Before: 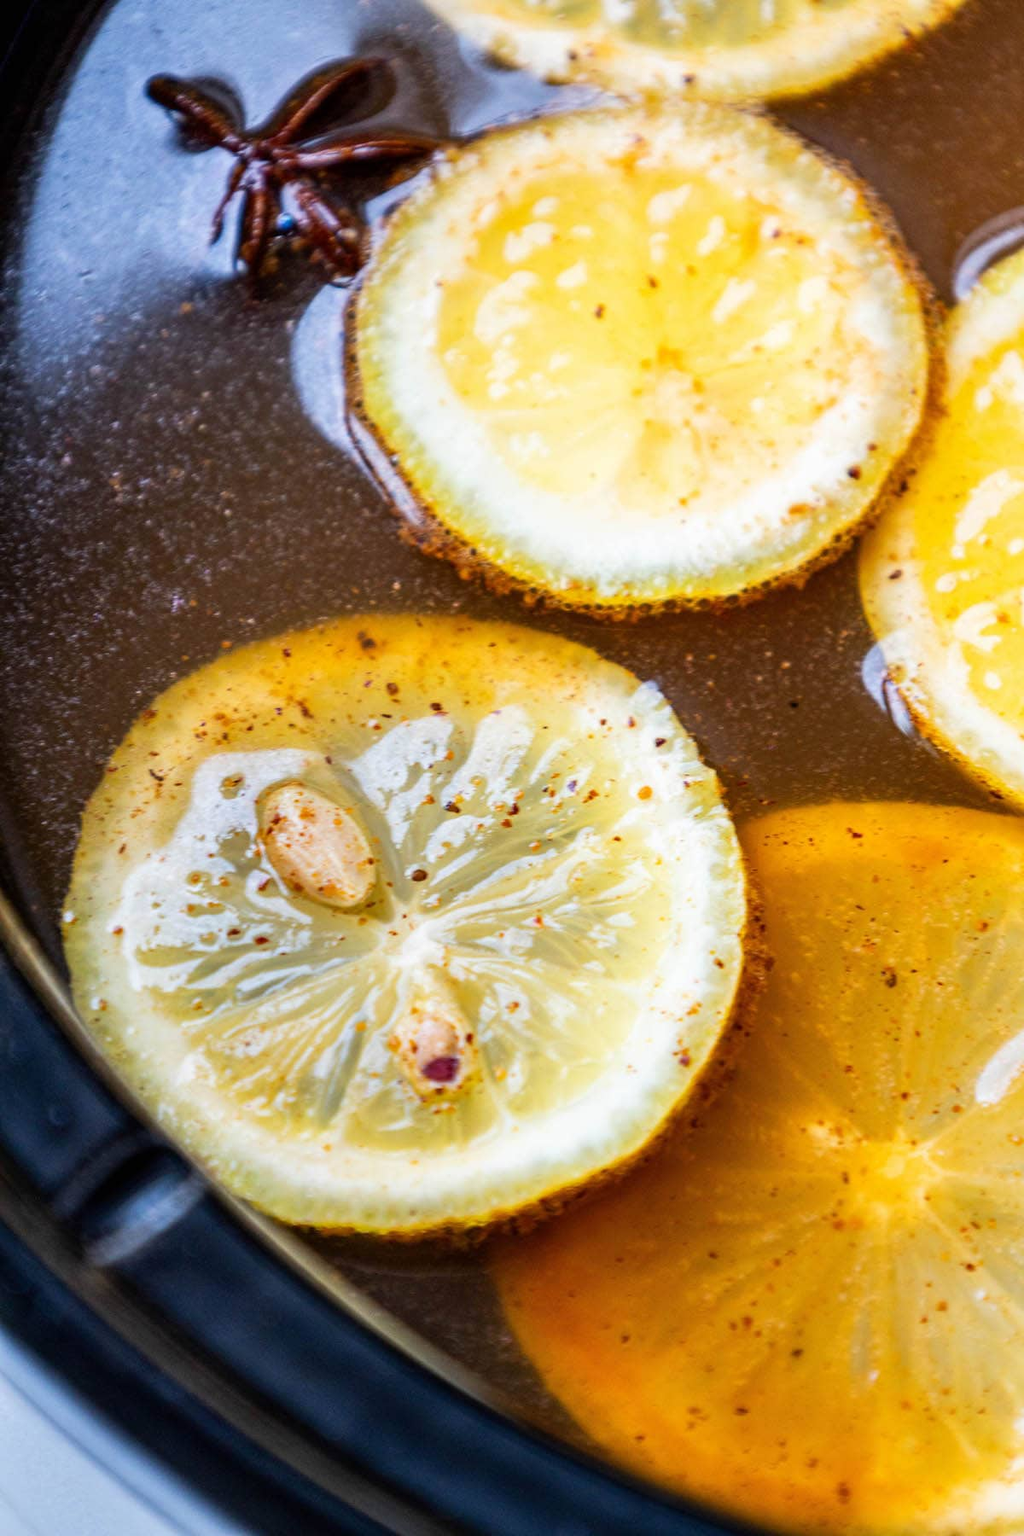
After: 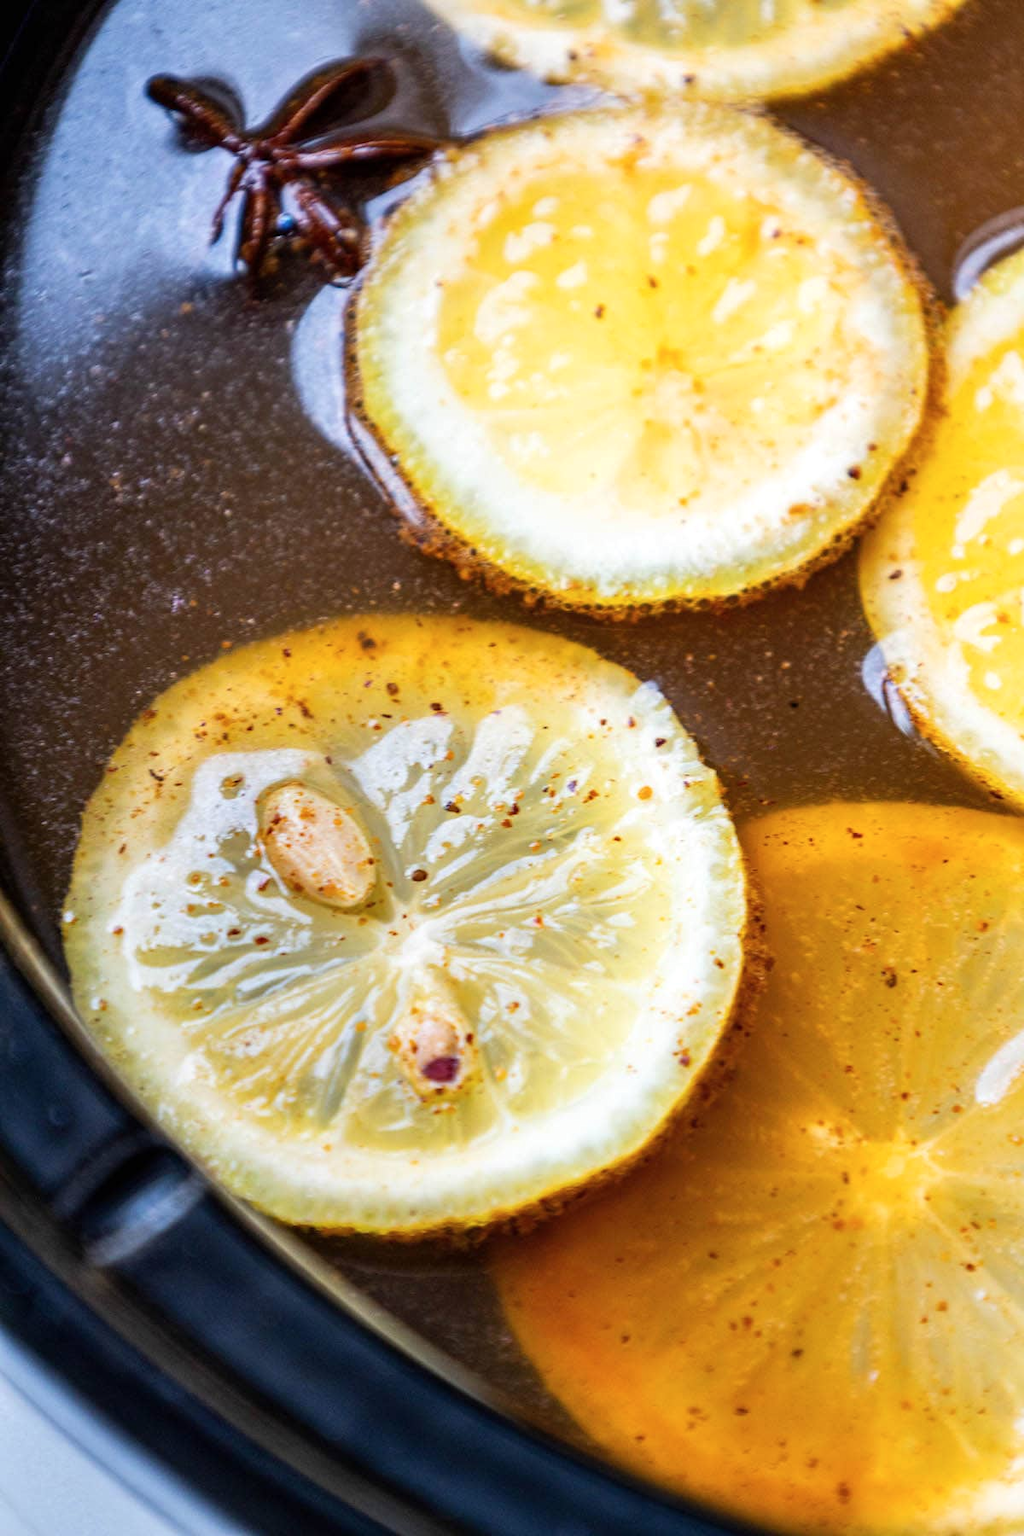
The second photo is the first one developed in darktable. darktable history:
levels: levels [0, 0.492, 0.984]
contrast brightness saturation: saturation -0.05
